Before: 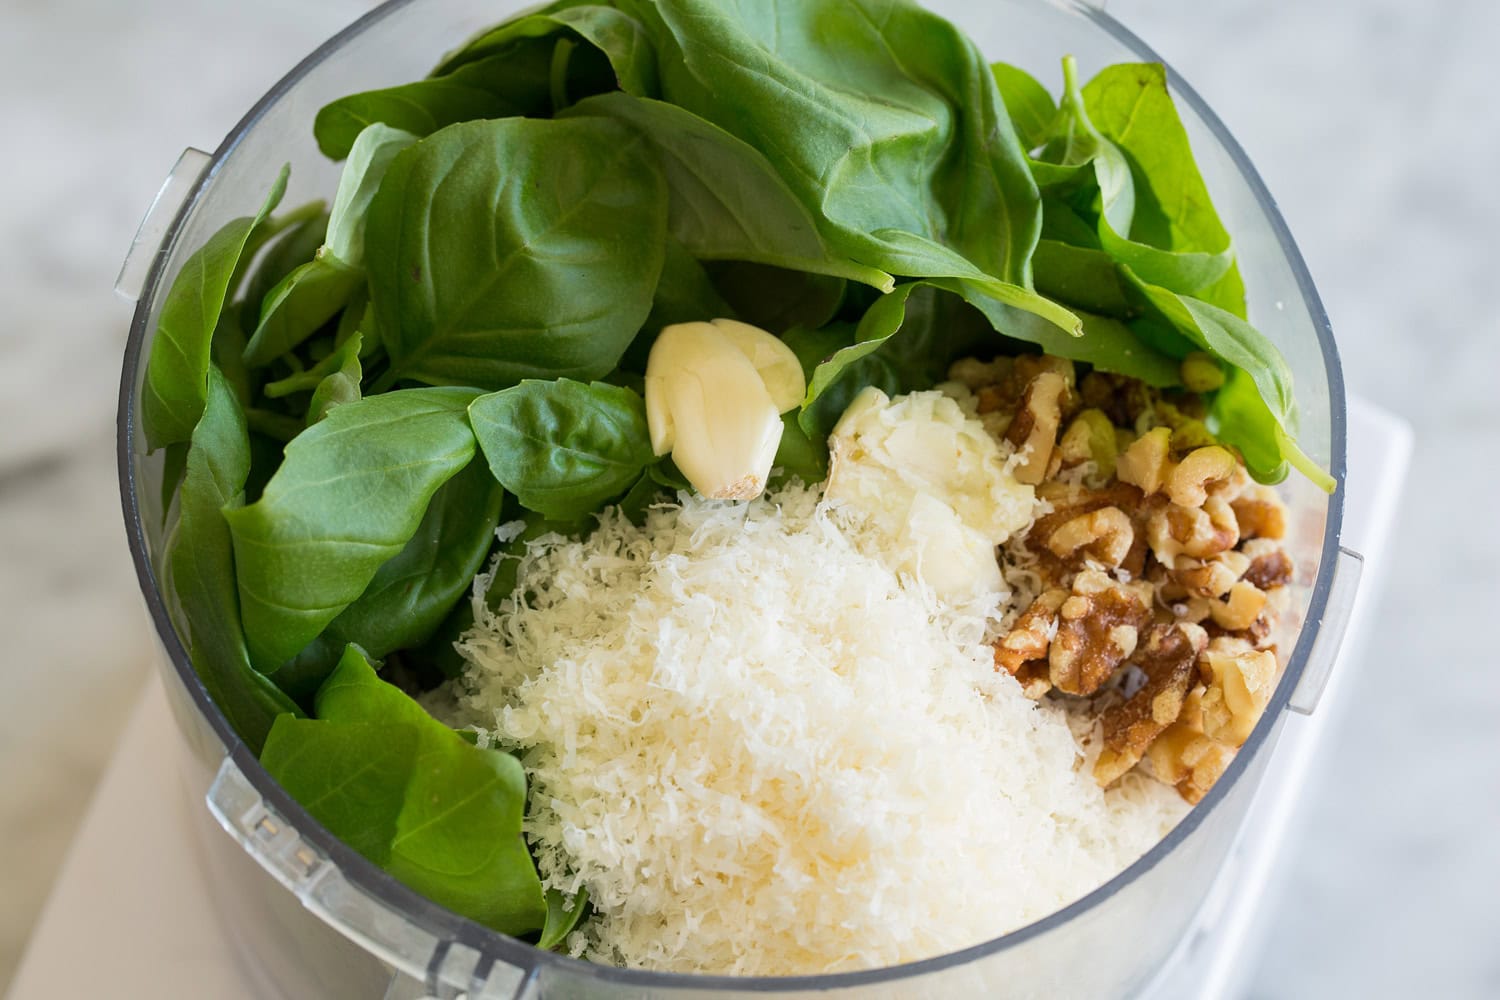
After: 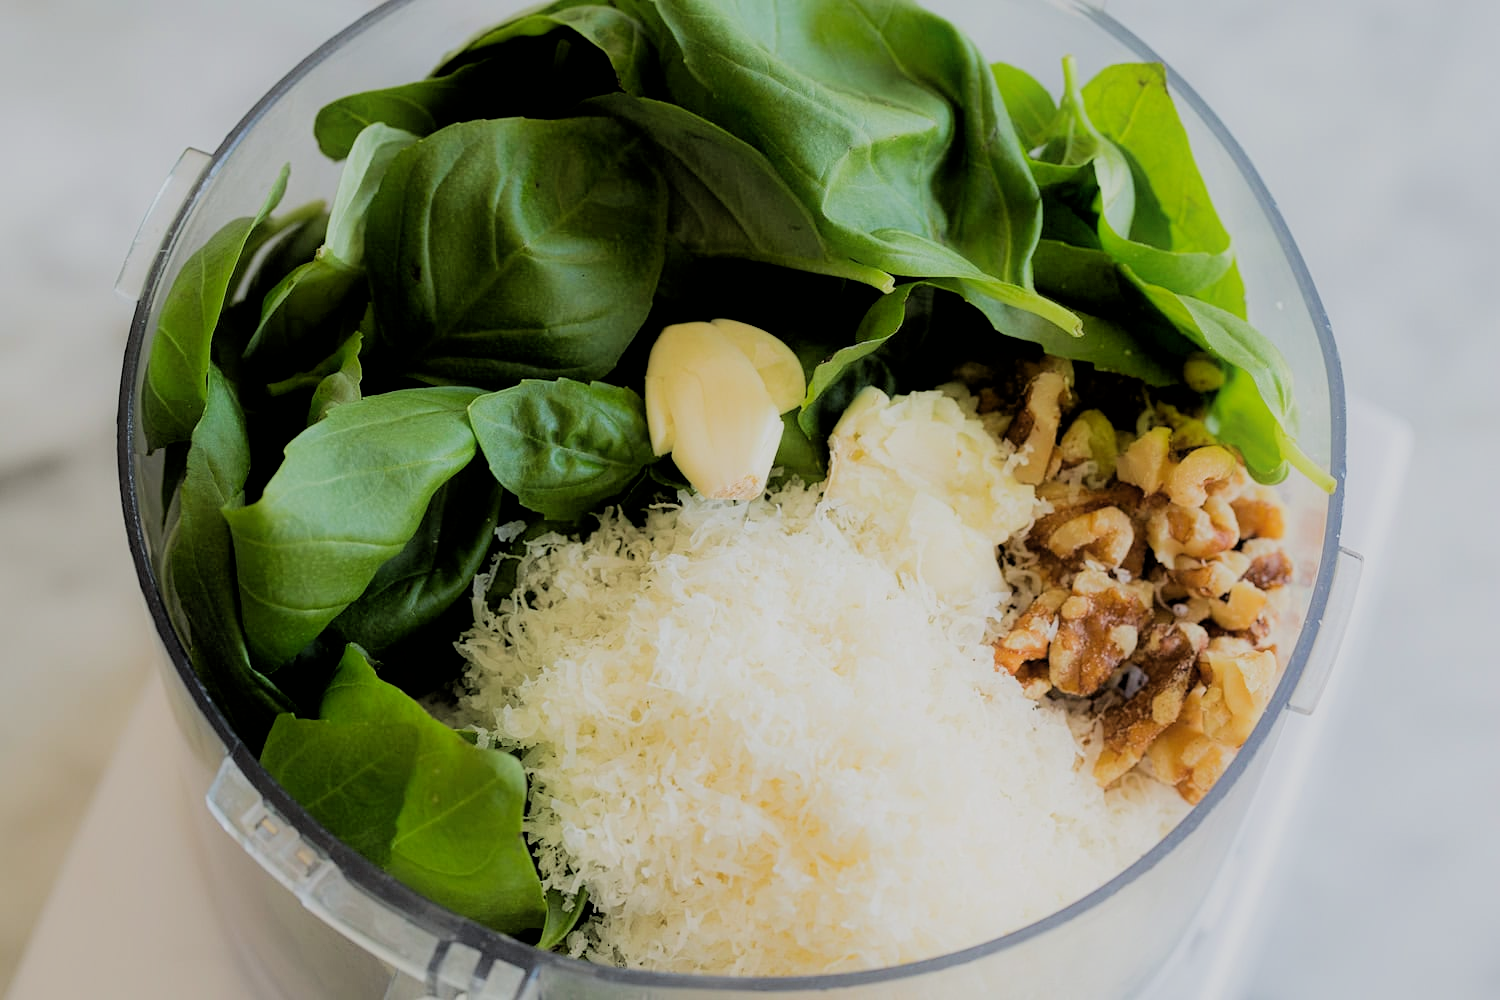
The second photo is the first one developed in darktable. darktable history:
contrast equalizer: octaves 7, y [[0.5, 0.496, 0.435, 0.435, 0.496, 0.5], [0.5 ×6], [0.5 ×6], [0 ×6], [0 ×6]]
filmic rgb: black relative exposure -2.78 EV, white relative exposure 4.56 EV, threshold 5.96 EV, hardness 1.71, contrast 1.25, enable highlight reconstruction true
